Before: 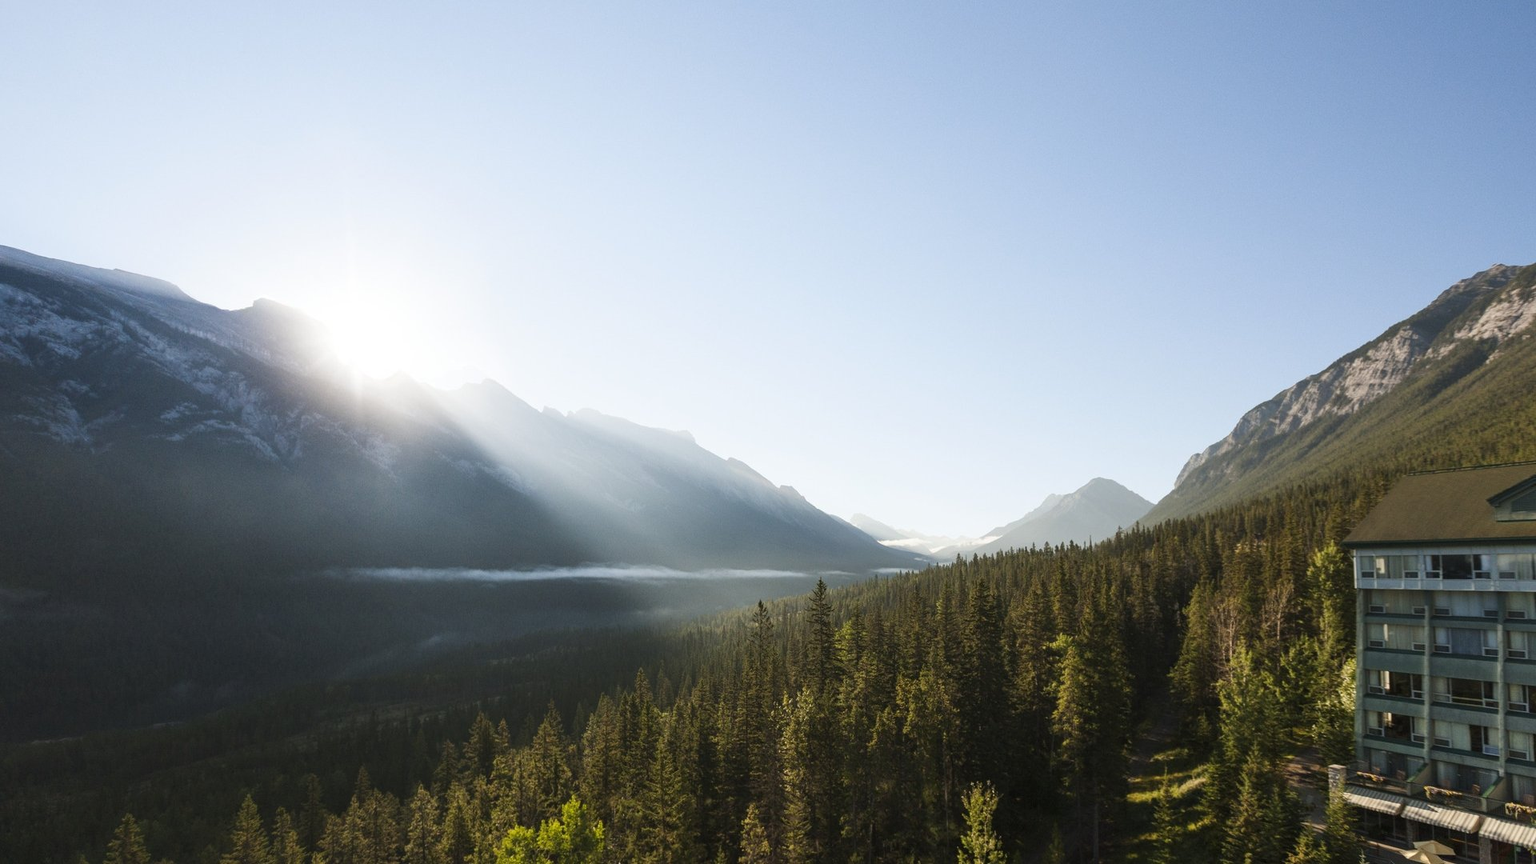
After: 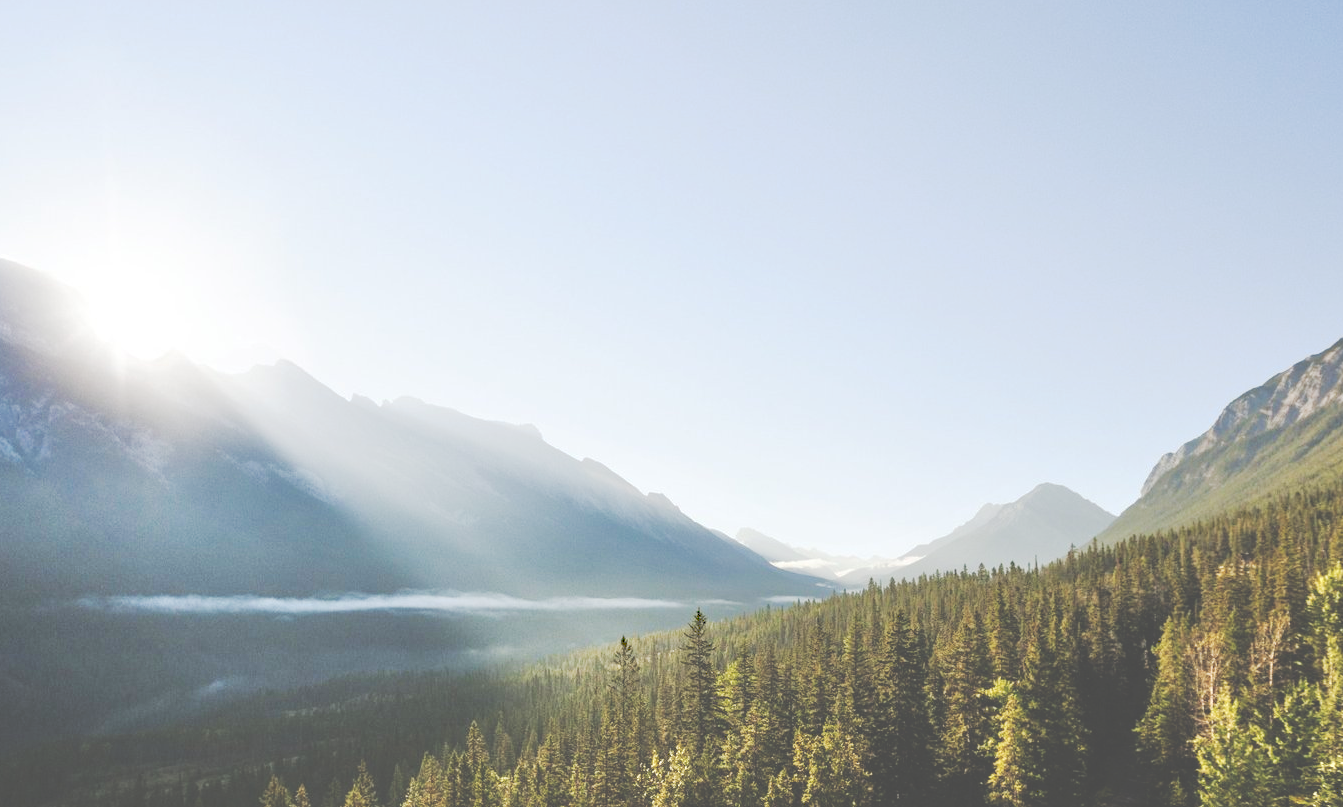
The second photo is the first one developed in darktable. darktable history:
tone curve: curves: ch0 [(0, 0) (0.003, 0.301) (0.011, 0.302) (0.025, 0.307) (0.044, 0.313) (0.069, 0.316) (0.1, 0.322) (0.136, 0.325) (0.177, 0.341) (0.224, 0.358) (0.277, 0.386) (0.335, 0.429) (0.399, 0.486) (0.468, 0.556) (0.543, 0.644) (0.623, 0.728) (0.709, 0.796) (0.801, 0.854) (0.898, 0.908) (1, 1)], preserve colors none
crop and rotate: left 17.046%, top 10.659%, right 12.989%, bottom 14.553%
haze removal: compatibility mode true, adaptive false
tone equalizer: -7 EV 0.15 EV, -6 EV 0.6 EV, -5 EV 1.15 EV, -4 EV 1.33 EV, -3 EV 1.15 EV, -2 EV 0.6 EV, -1 EV 0.15 EV, mask exposure compensation -0.5 EV
